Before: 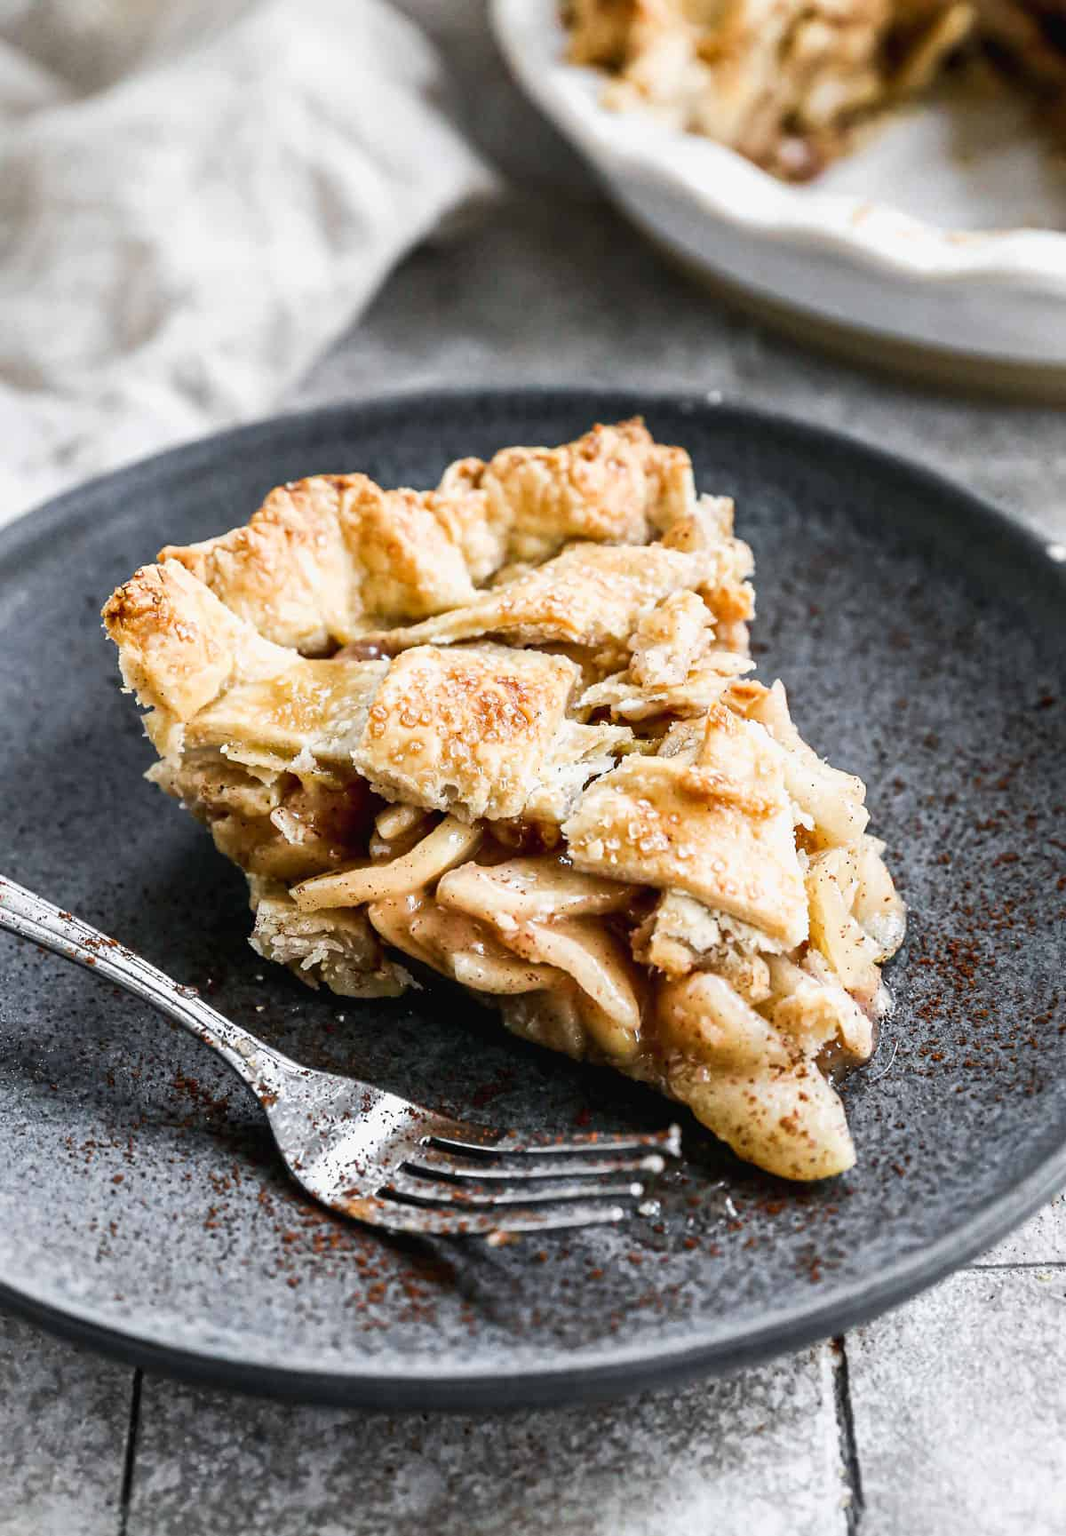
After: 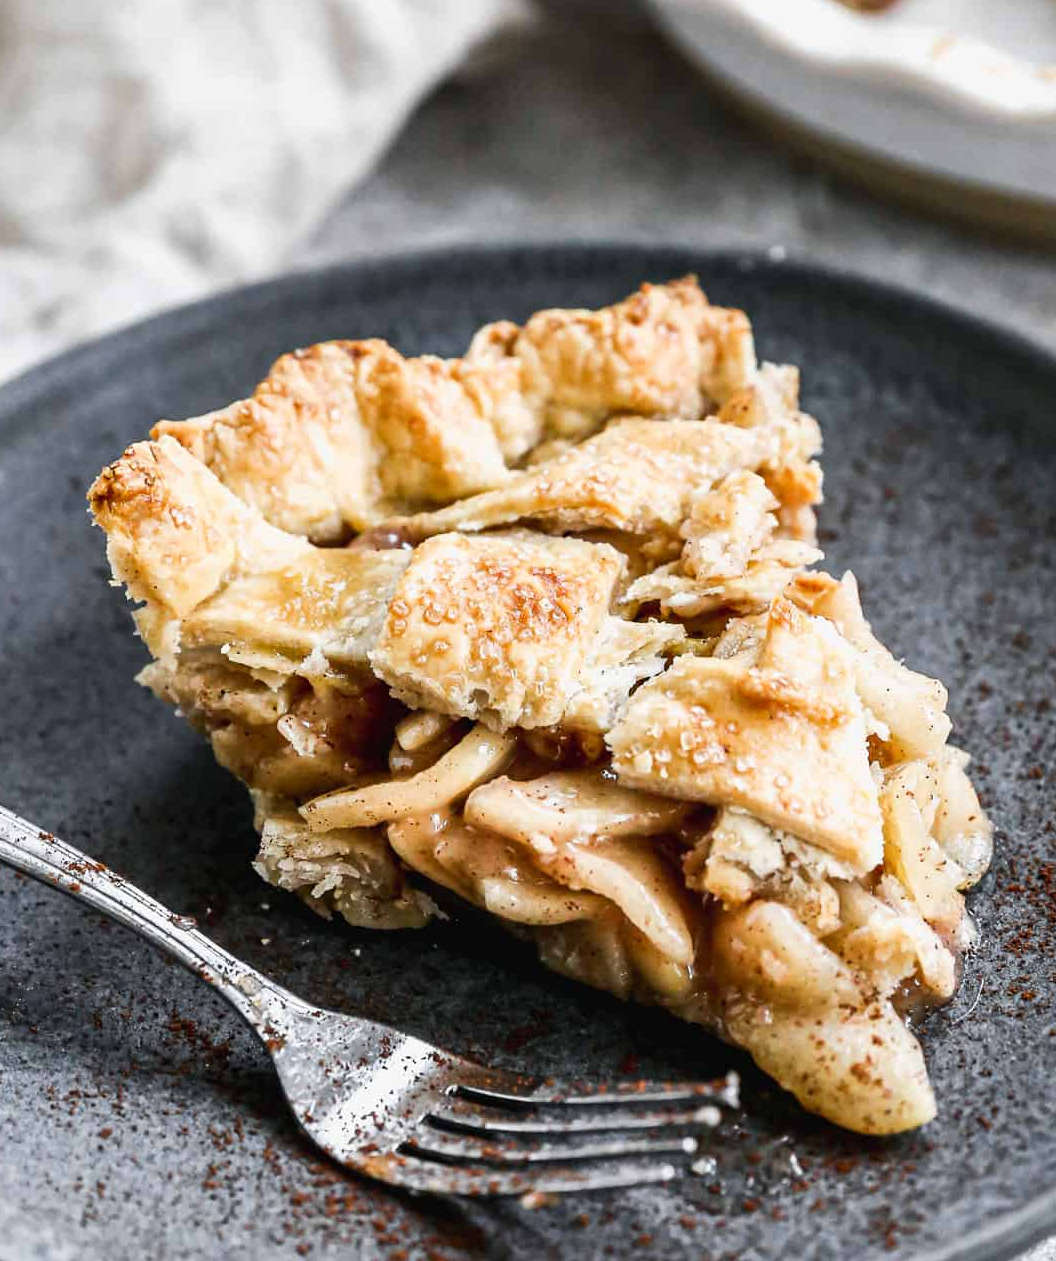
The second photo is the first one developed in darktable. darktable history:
crop and rotate: left 2.284%, top 11.224%, right 9.691%, bottom 15.844%
